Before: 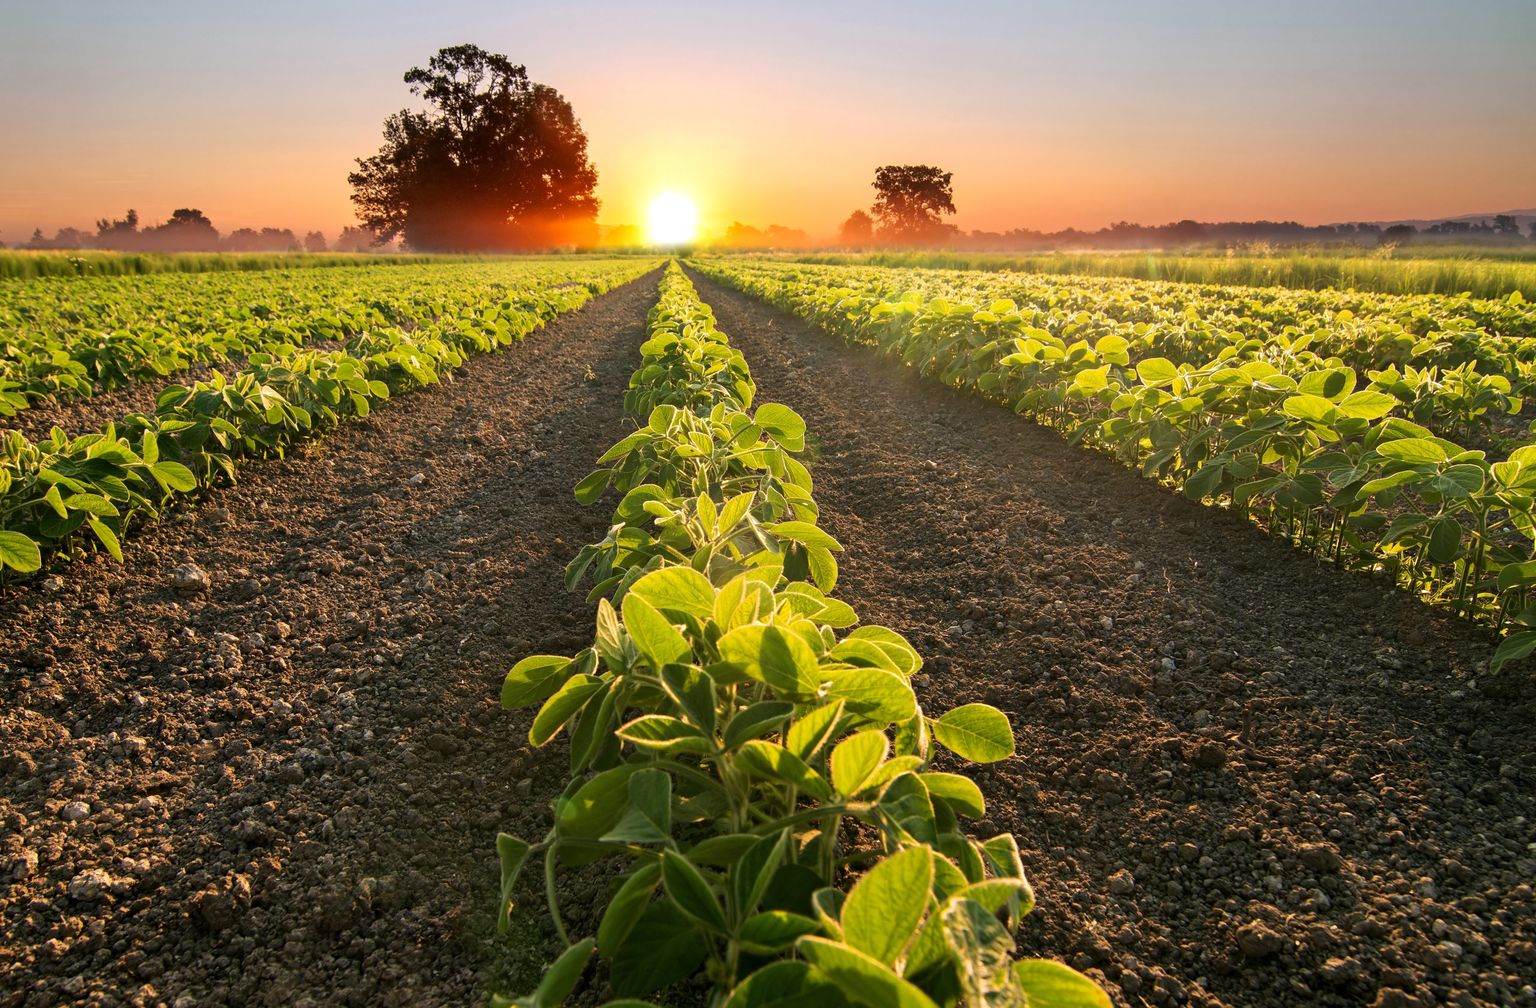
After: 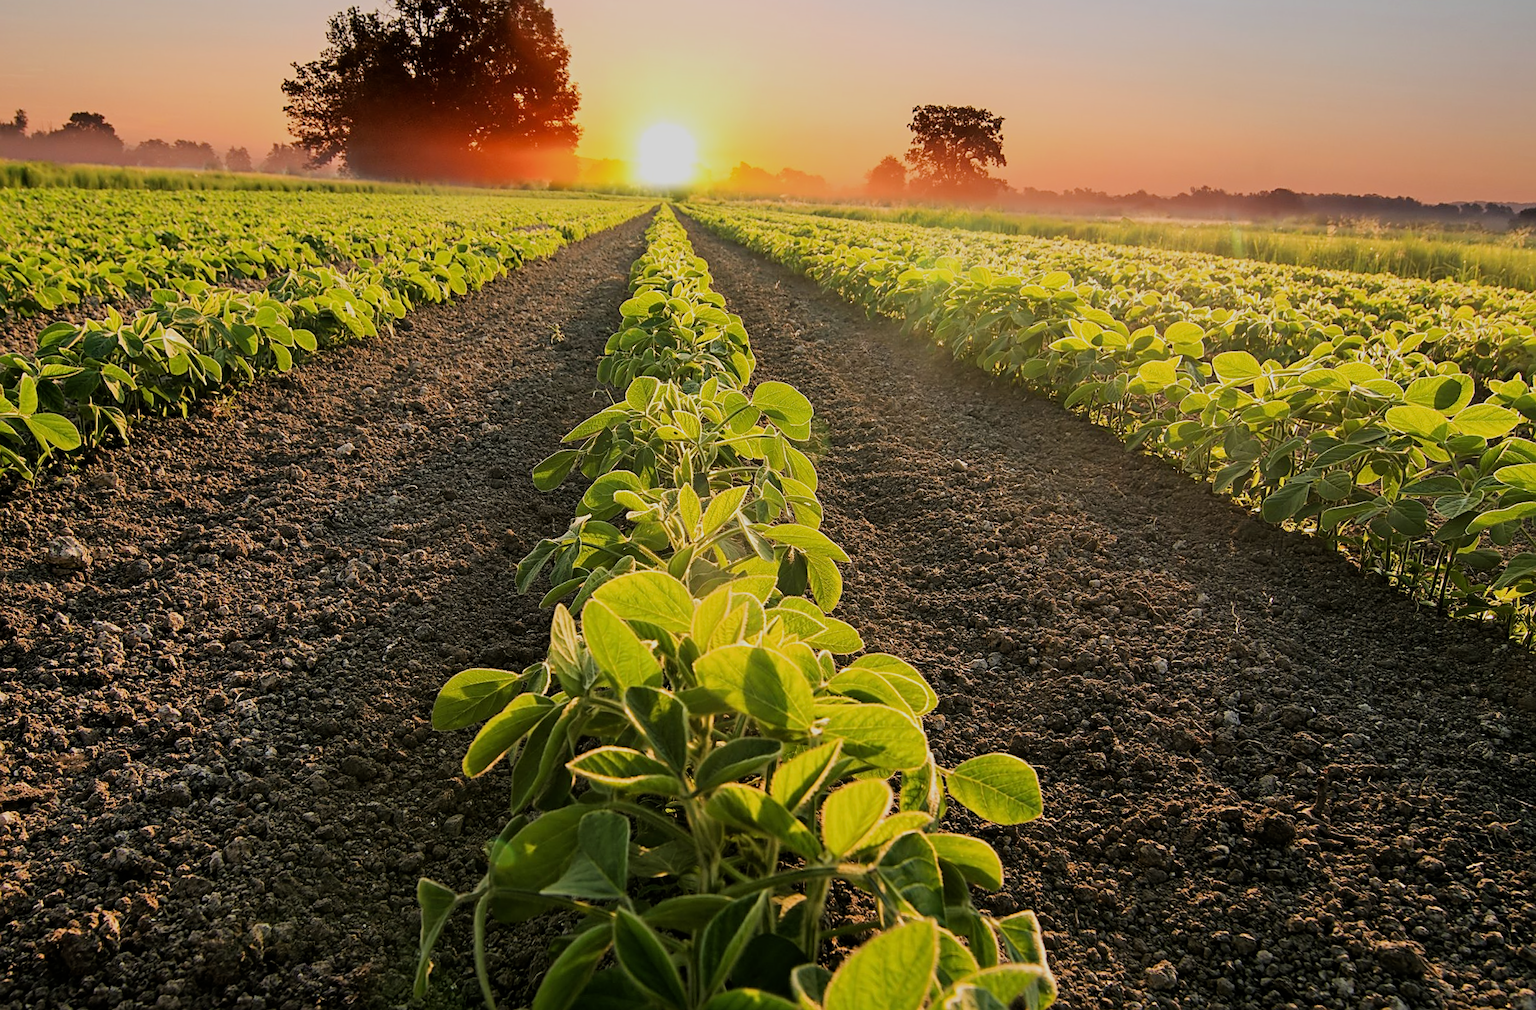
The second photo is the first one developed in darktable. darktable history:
sharpen: on, module defaults
filmic rgb: black relative exposure -7.65 EV, white relative exposure 4.56 EV, hardness 3.61
crop and rotate: angle -3.01°, left 5.287%, top 5.231%, right 4.636%, bottom 4.482%
